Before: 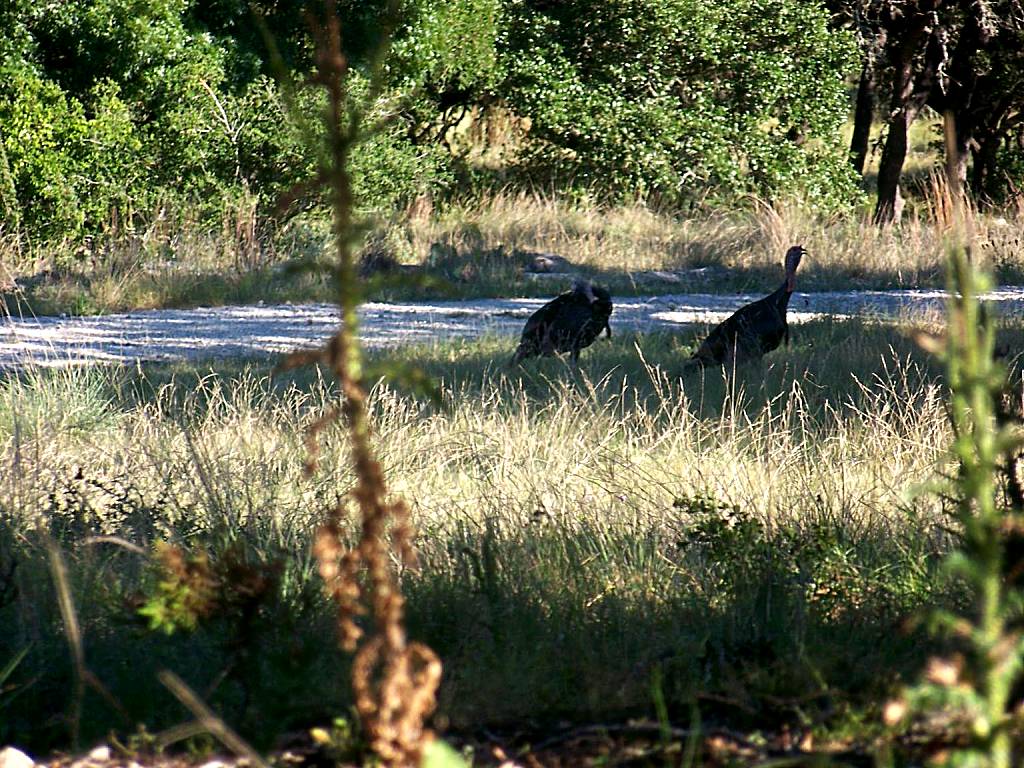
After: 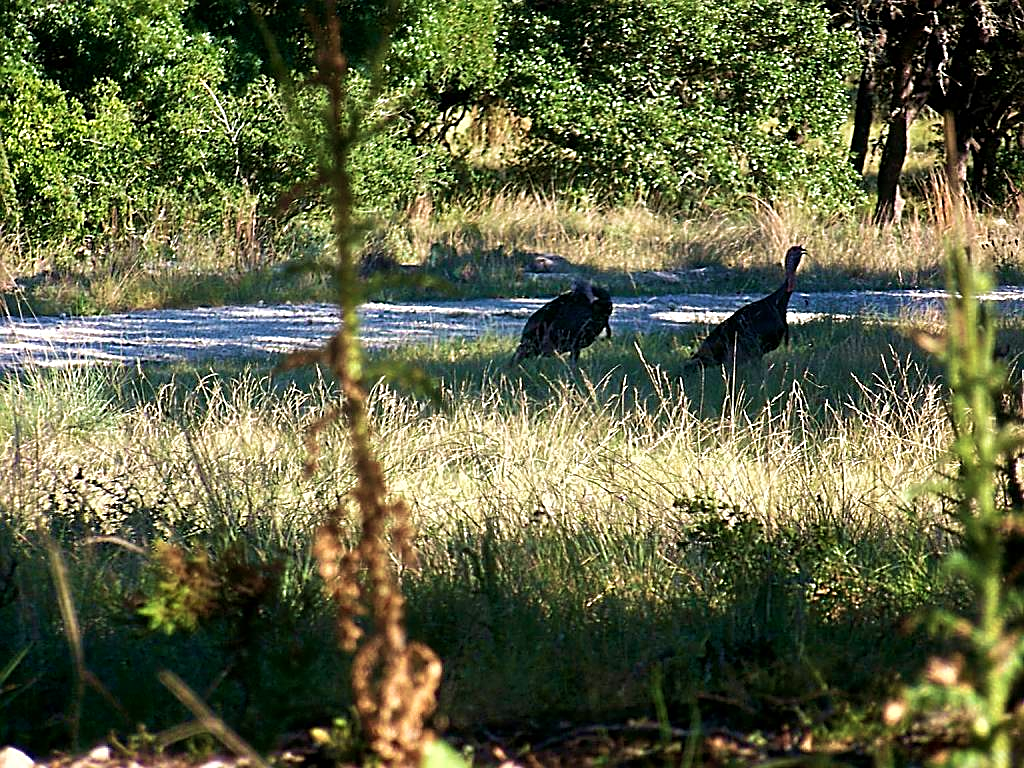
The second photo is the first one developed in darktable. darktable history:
sharpen: on, module defaults
velvia: strength 39.2%
tone equalizer: edges refinement/feathering 500, mask exposure compensation -1.57 EV, preserve details no
